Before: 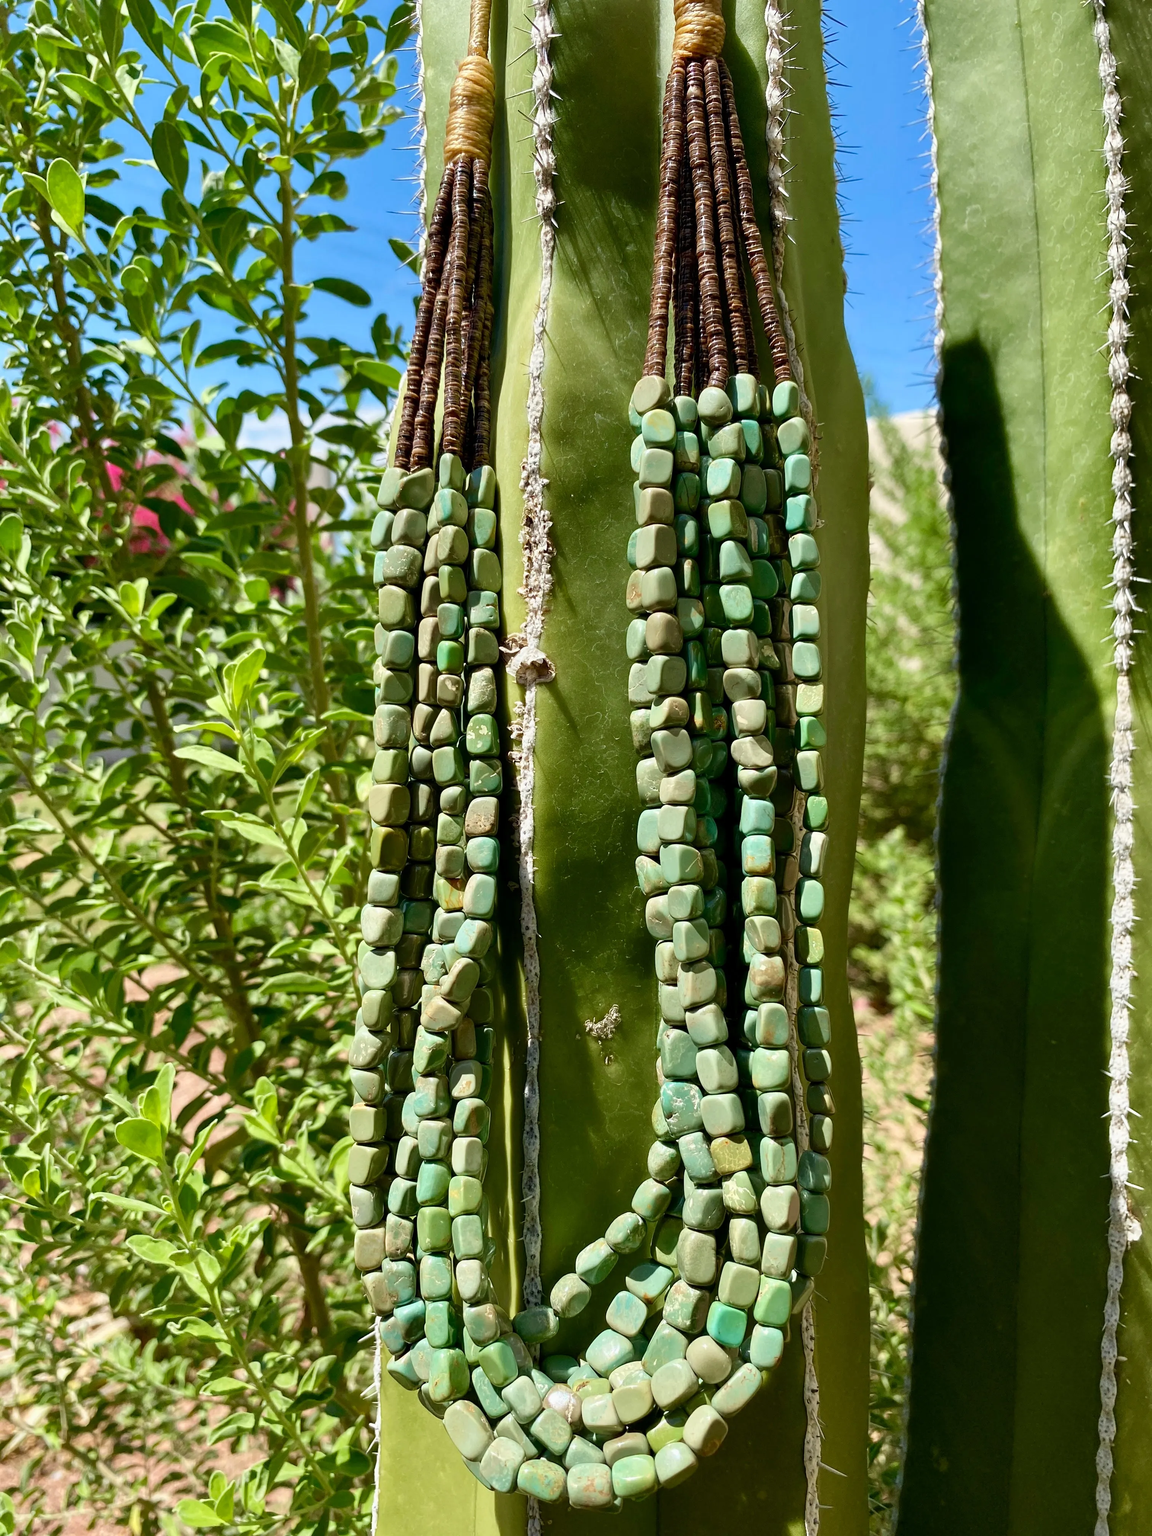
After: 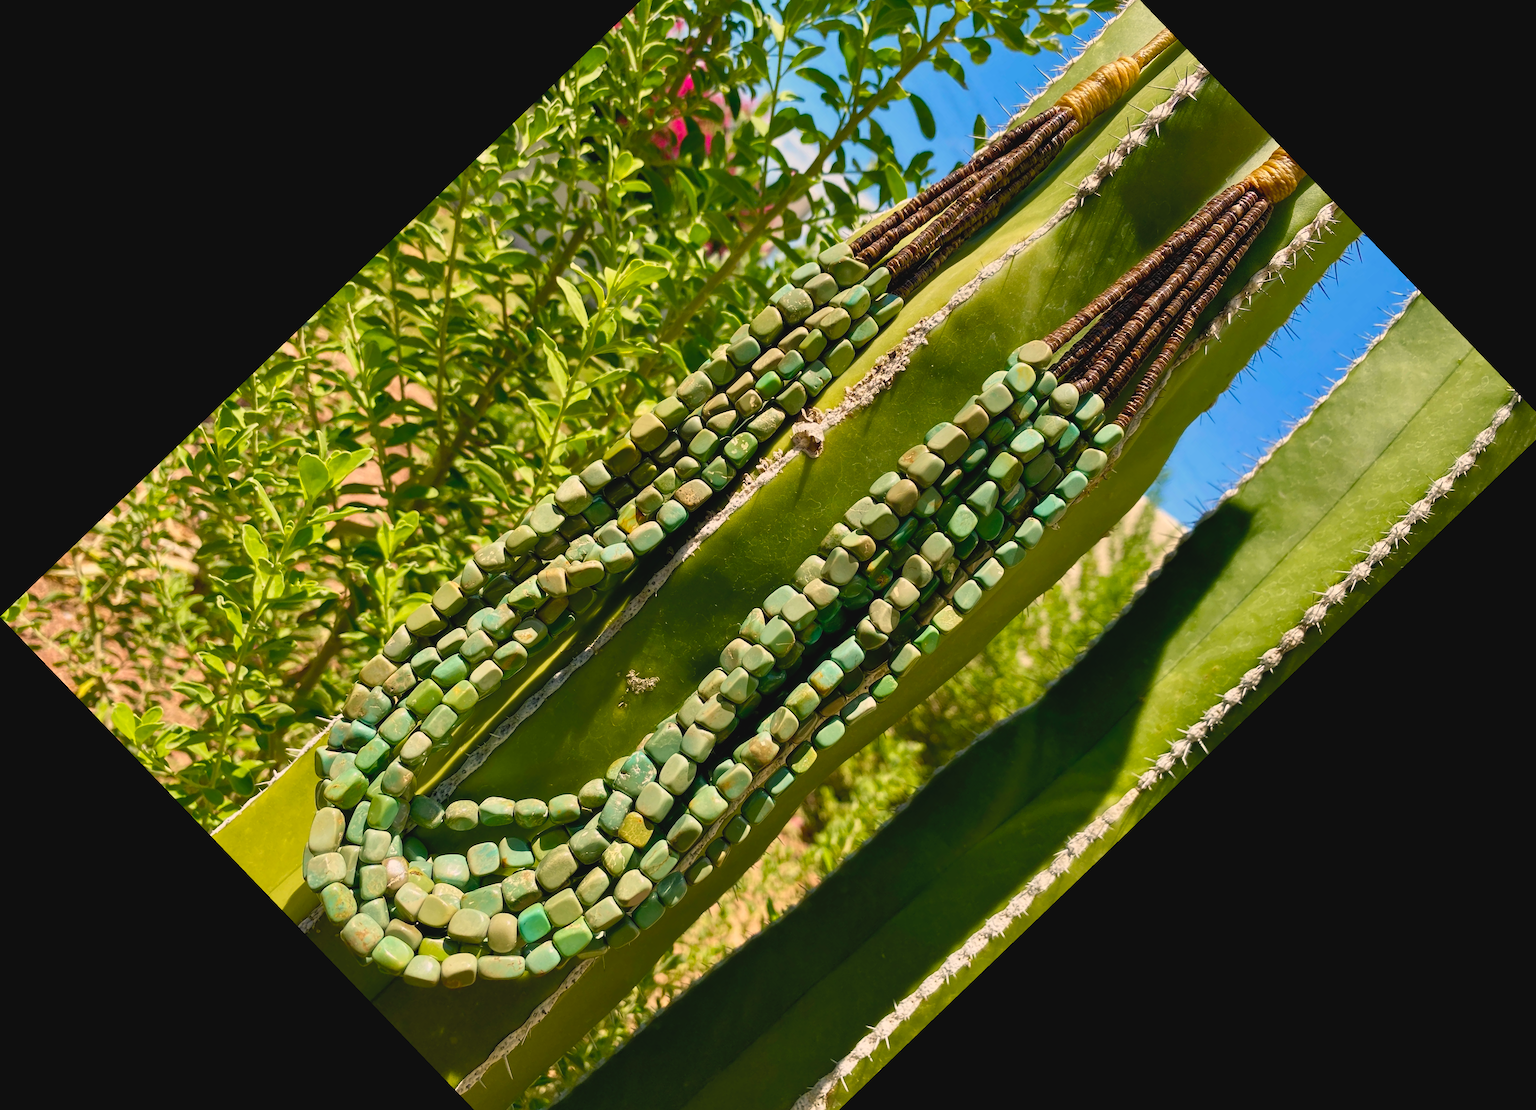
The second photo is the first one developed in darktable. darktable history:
crop and rotate: angle -46.12°, top 16.167%, right 0.835%, bottom 11.753%
tone curve: curves: ch0 [(0, 0.042) (0.129, 0.18) (0.501, 0.497) (1, 1)], color space Lab, independent channels, preserve colors none
color balance rgb: highlights gain › chroma 3.804%, highlights gain › hue 59.69°, linear chroma grading › global chroma 0.358%, perceptual saturation grading › global saturation 29.472%, perceptual brilliance grading › global brilliance -1.105%, perceptual brilliance grading › highlights -1.638%, perceptual brilliance grading › mid-tones -0.571%, perceptual brilliance grading › shadows -1.592%
